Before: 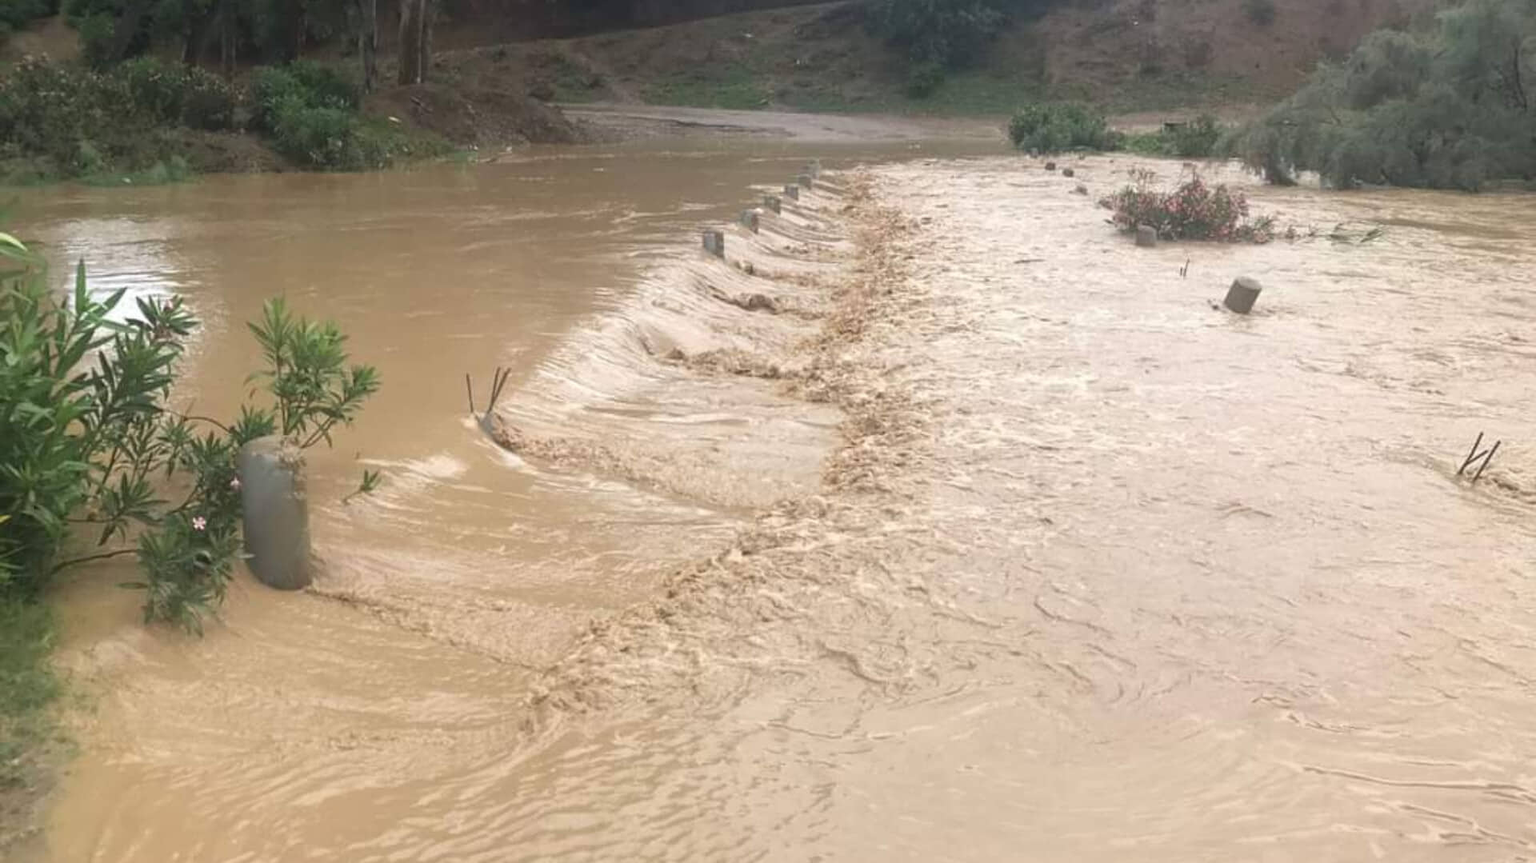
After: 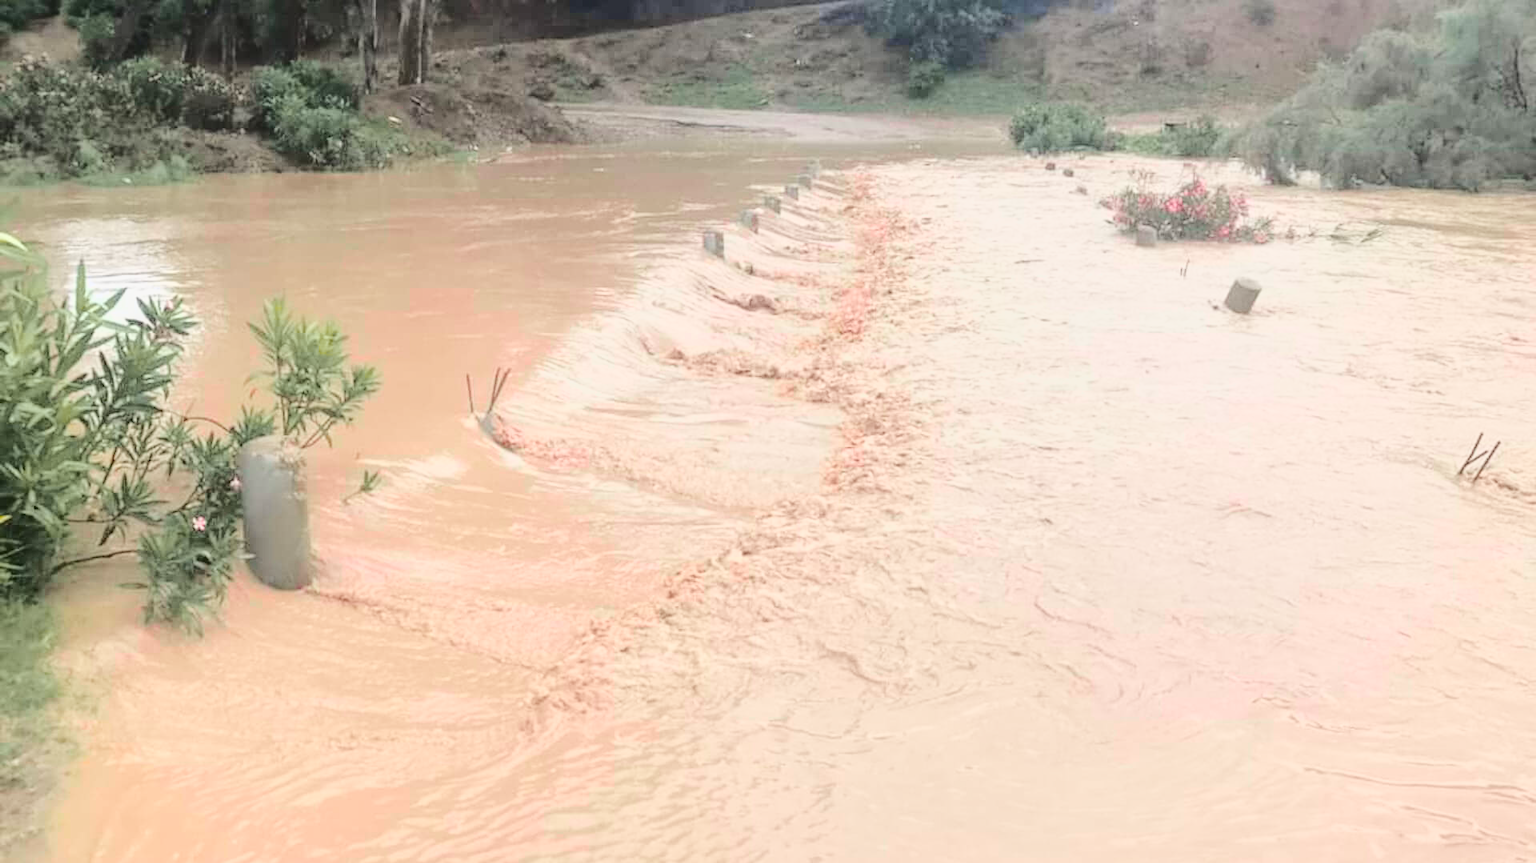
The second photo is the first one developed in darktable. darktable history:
local contrast: on, module defaults
tone curve: curves: ch0 [(0, 0) (0.23, 0.189) (0.486, 0.52) (0.822, 0.825) (0.994, 0.955)]; ch1 [(0, 0) (0.226, 0.261) (0.379, 0.442) (0.469, 0.468) (0.495, 0.498) (0.514, 0.509) (0.561, 0.603) (0.59, 0.656) (1, 1)]; ch2 [(0, 0) (0.269, 0.299) (0.459, 0.43) (0.498, 0.5) (0.523, 0.52) (0.586, 0.569) (0.635, 0.617) (0.659, 0.681) (0.718, 0.764) (1, 1)], color space Lab, independent channels, preserve colors none
base curve: curves: ch0 [(0, 0) (0.025, 0.046) (0.112, 0.277) (0.467, 0.74) (0.814, 0.929) (1, 0.942)]
